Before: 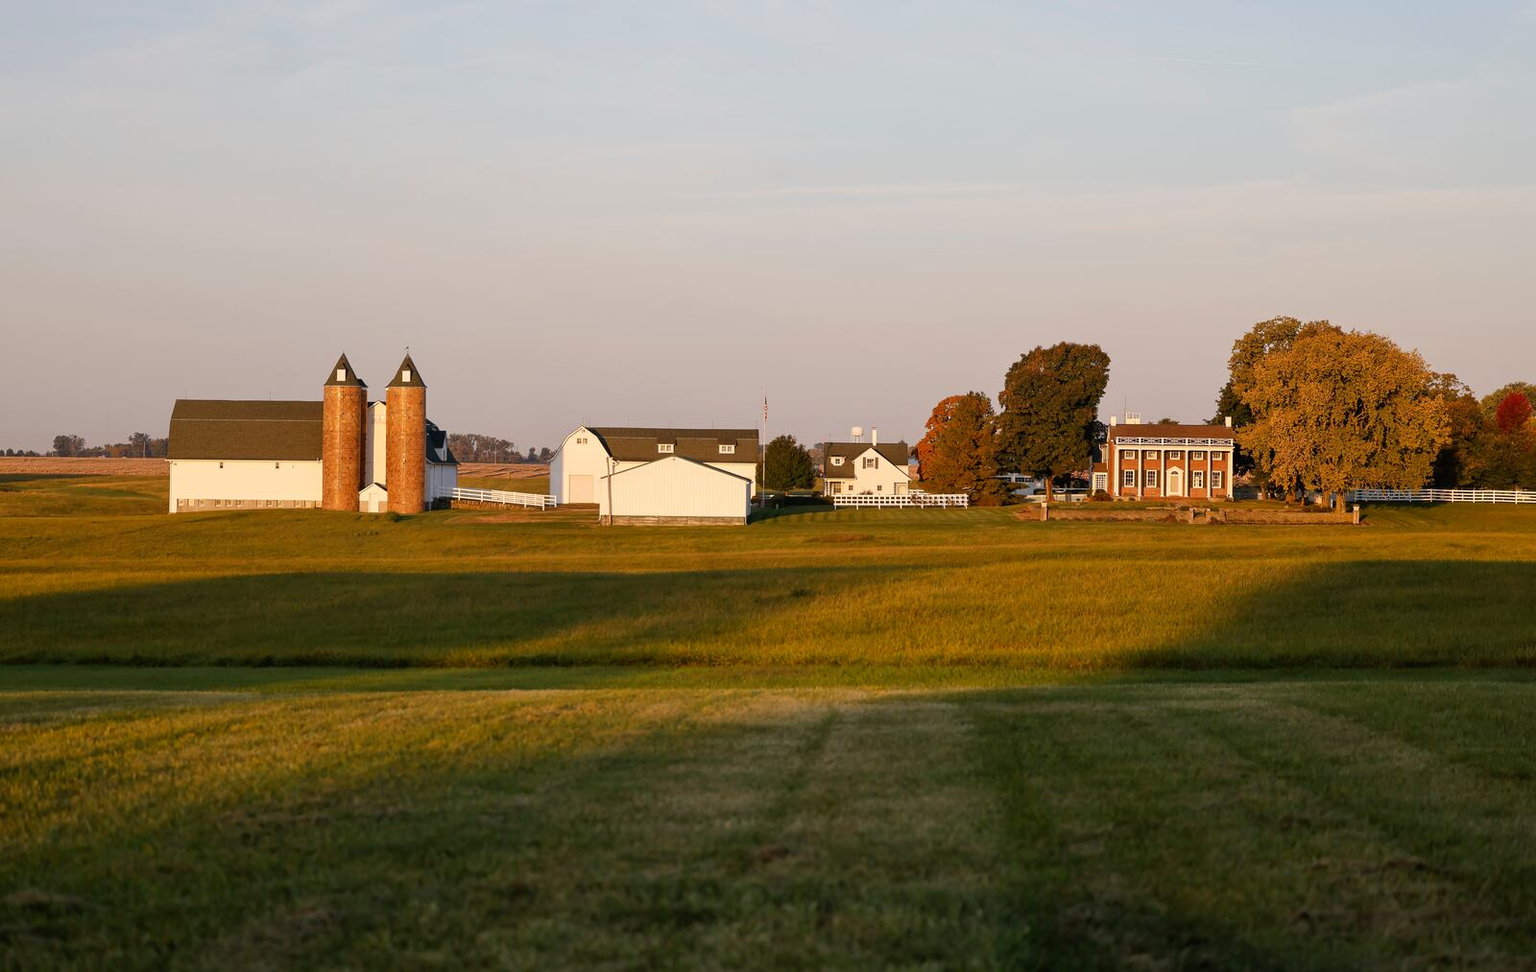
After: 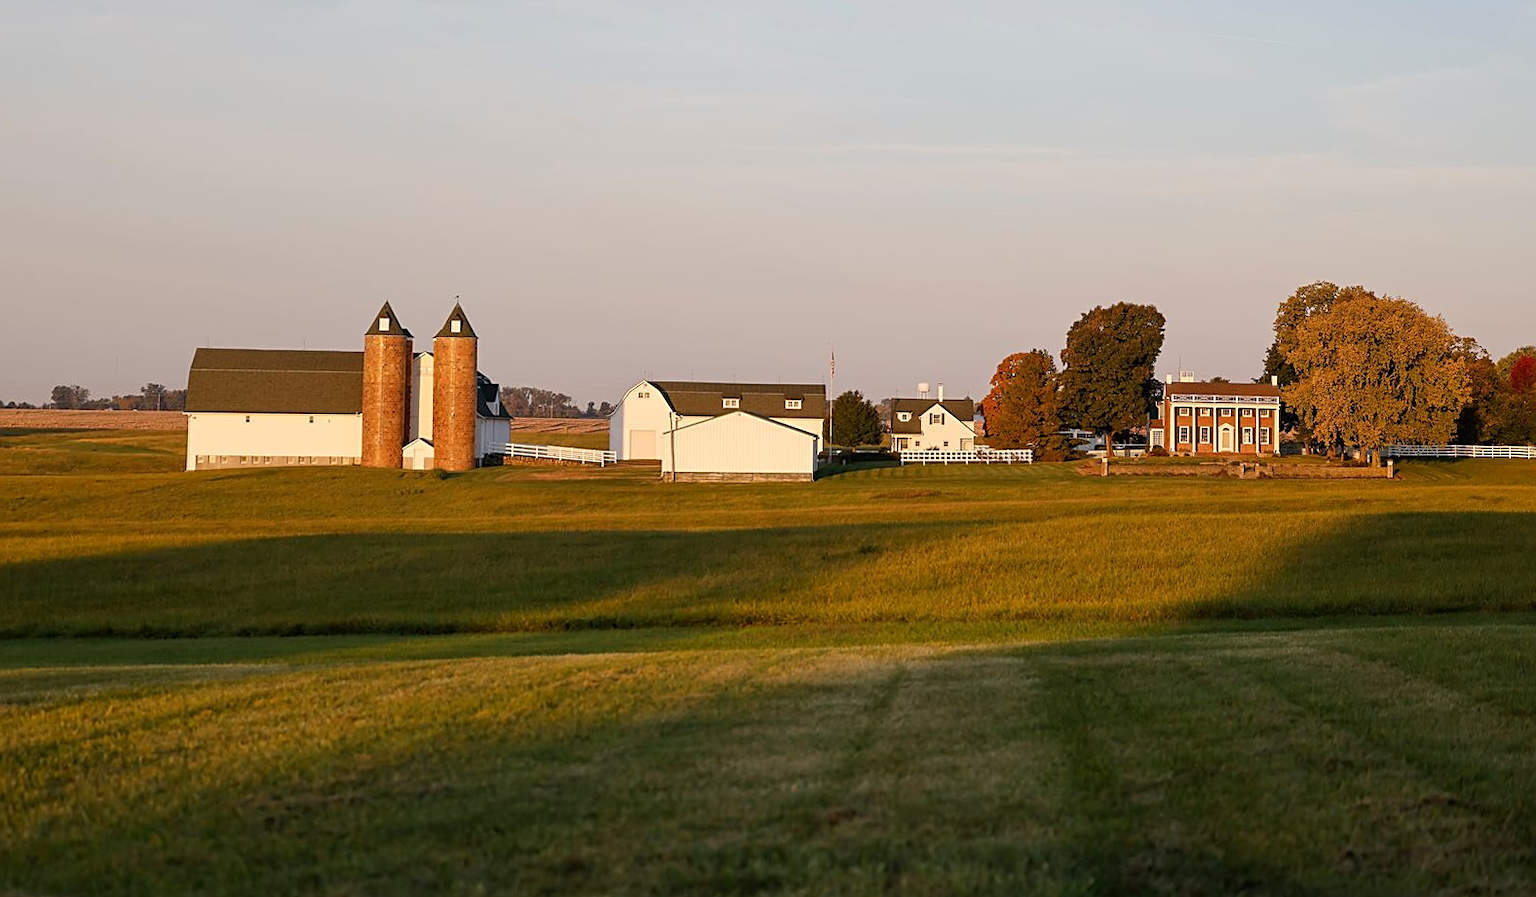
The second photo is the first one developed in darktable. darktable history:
rotate and perspective: rotation -0.013°, lens shift (vertical) -0.027, lens shift (horizontal) 0.178, crop left 0.016, crop right 0.989, crop top 0.082, crop bottom 0.918
sharpen: amount 0.478
